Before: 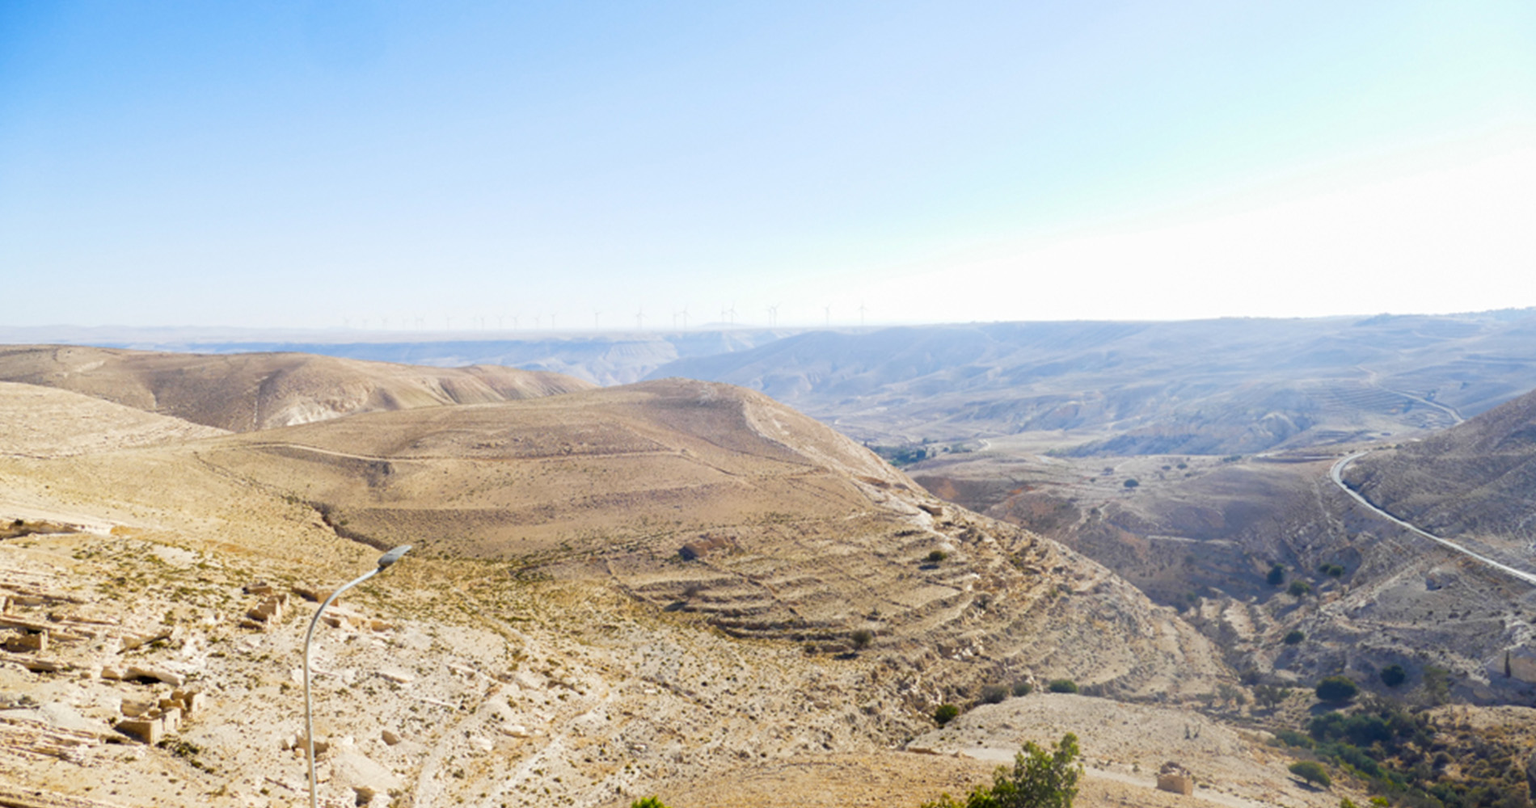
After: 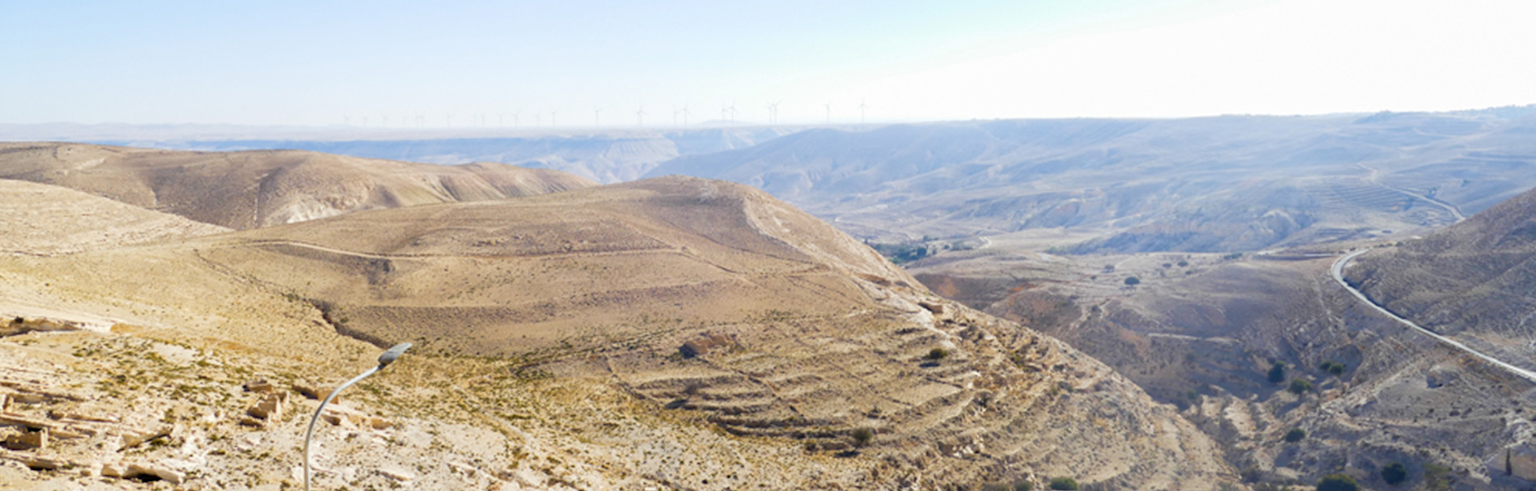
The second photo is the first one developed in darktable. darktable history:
crop and rotate: top 25.132%, bottom 14.011%
